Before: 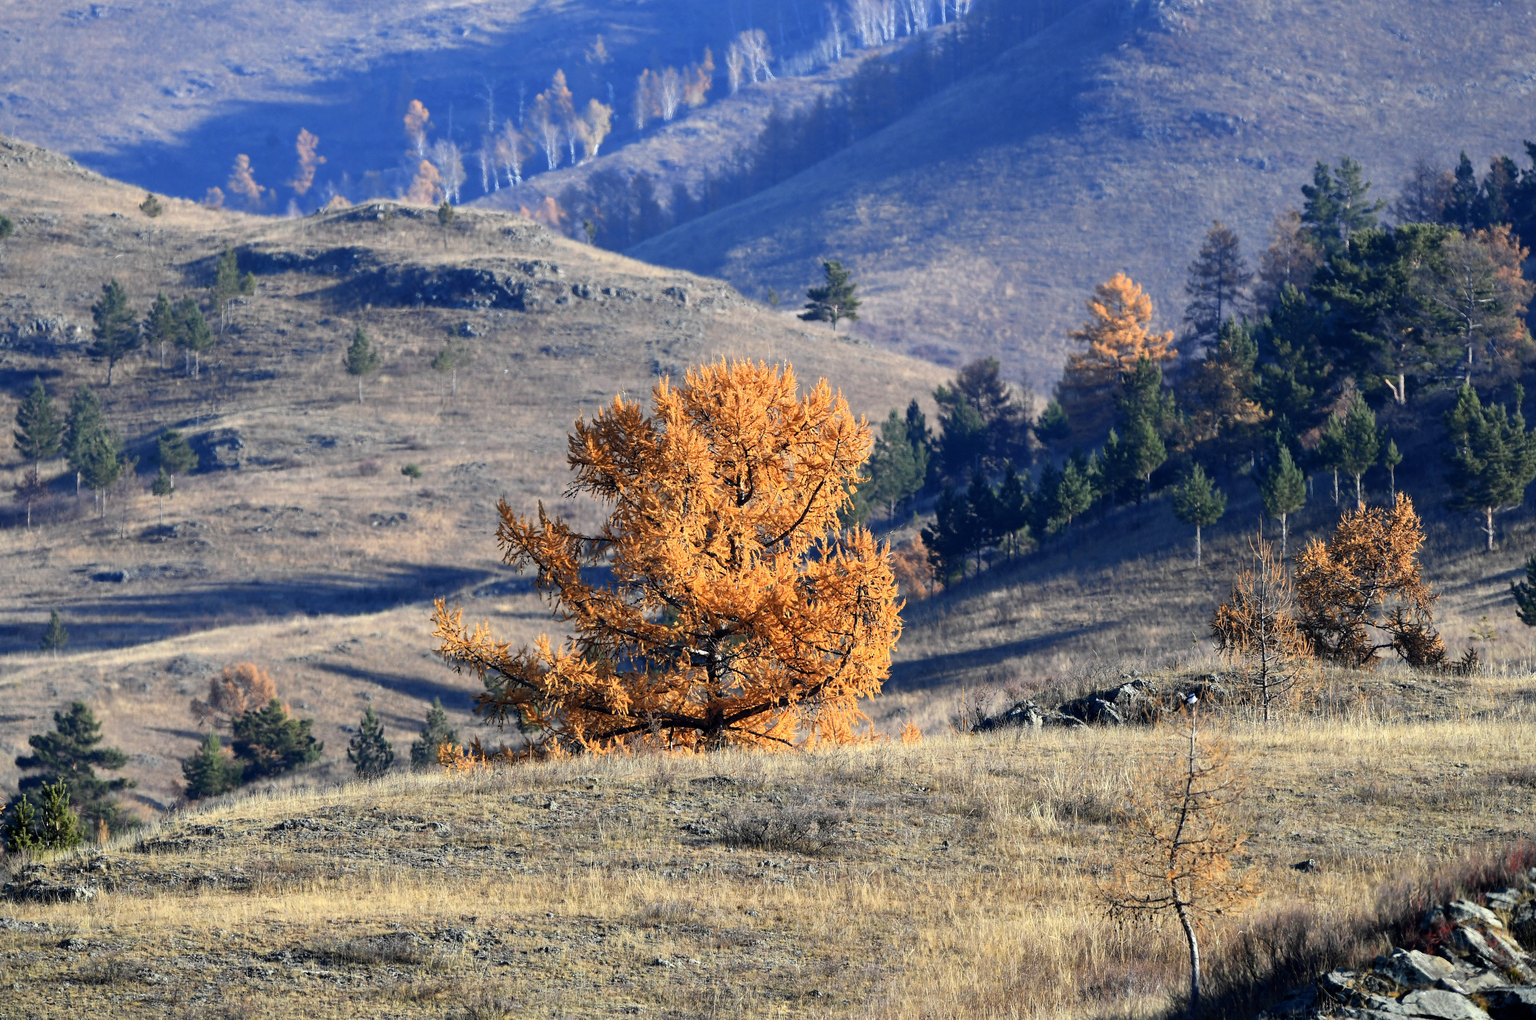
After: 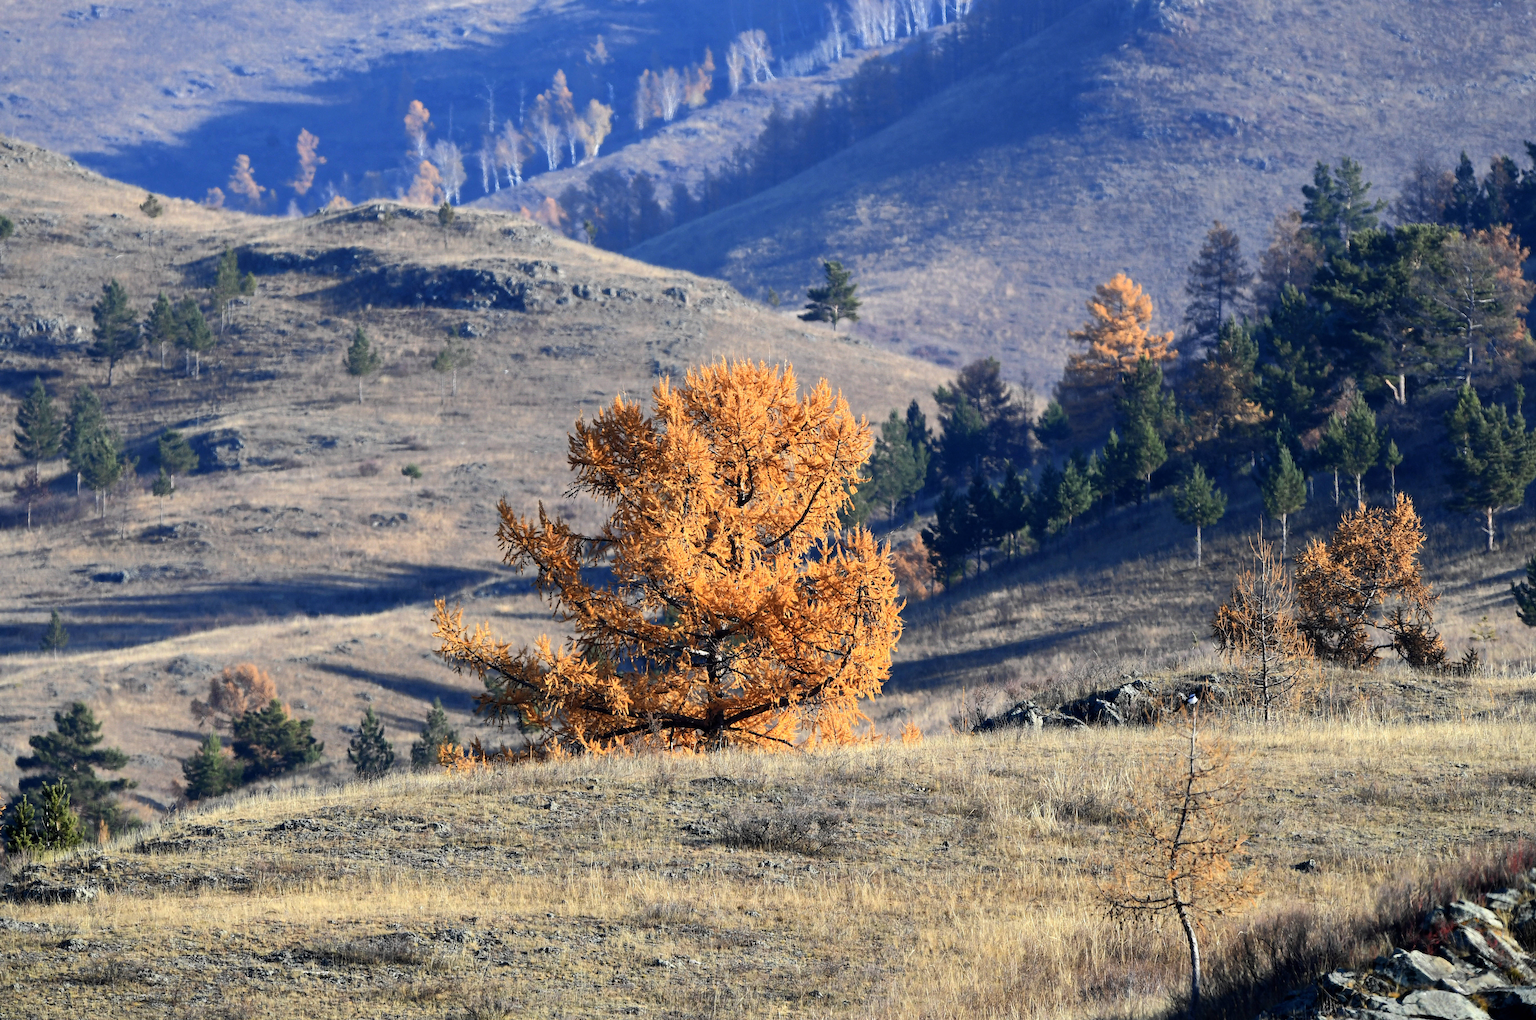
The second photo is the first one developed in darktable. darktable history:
tone curve: curves: ch0 [(0, 0) (0.003, 0.003) (0.011, 0.011) (0.025, 0.024) (0.044, 0.043) (0.069, 0.068) (0.1, 0.098) (0.136, 0.133) (0.177, 0.173) (0.224, 0.22) (0.277, 0.271) (0.335, 0.328) (0.399, 0.39) (0.468, 0.458) (0.543, 0.563) (0.623, 0.64) (0.709, 0.722) (0.801, 0.809) (0.898, 0.902) (1, 1)], color space Lab, independent channels, preserve colors none
